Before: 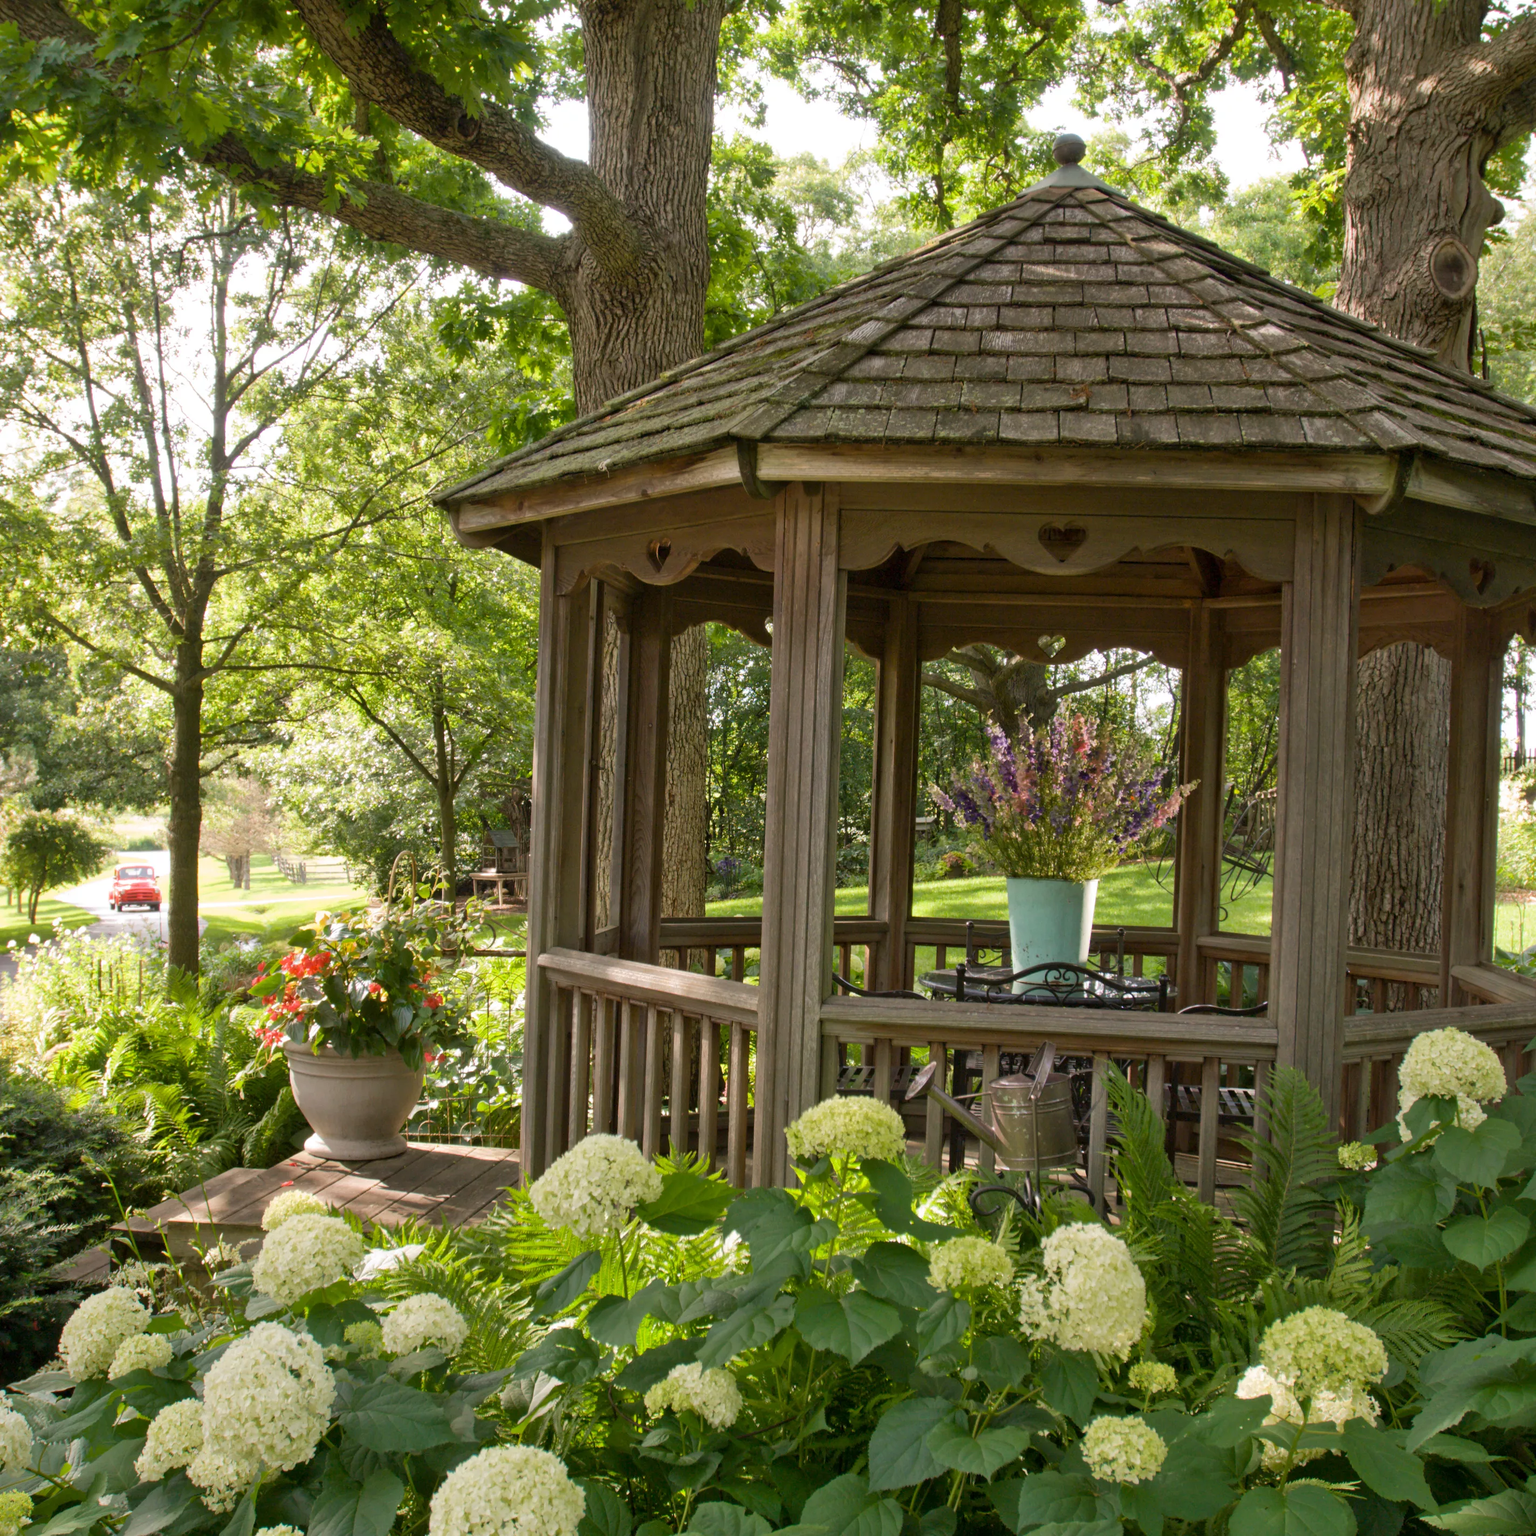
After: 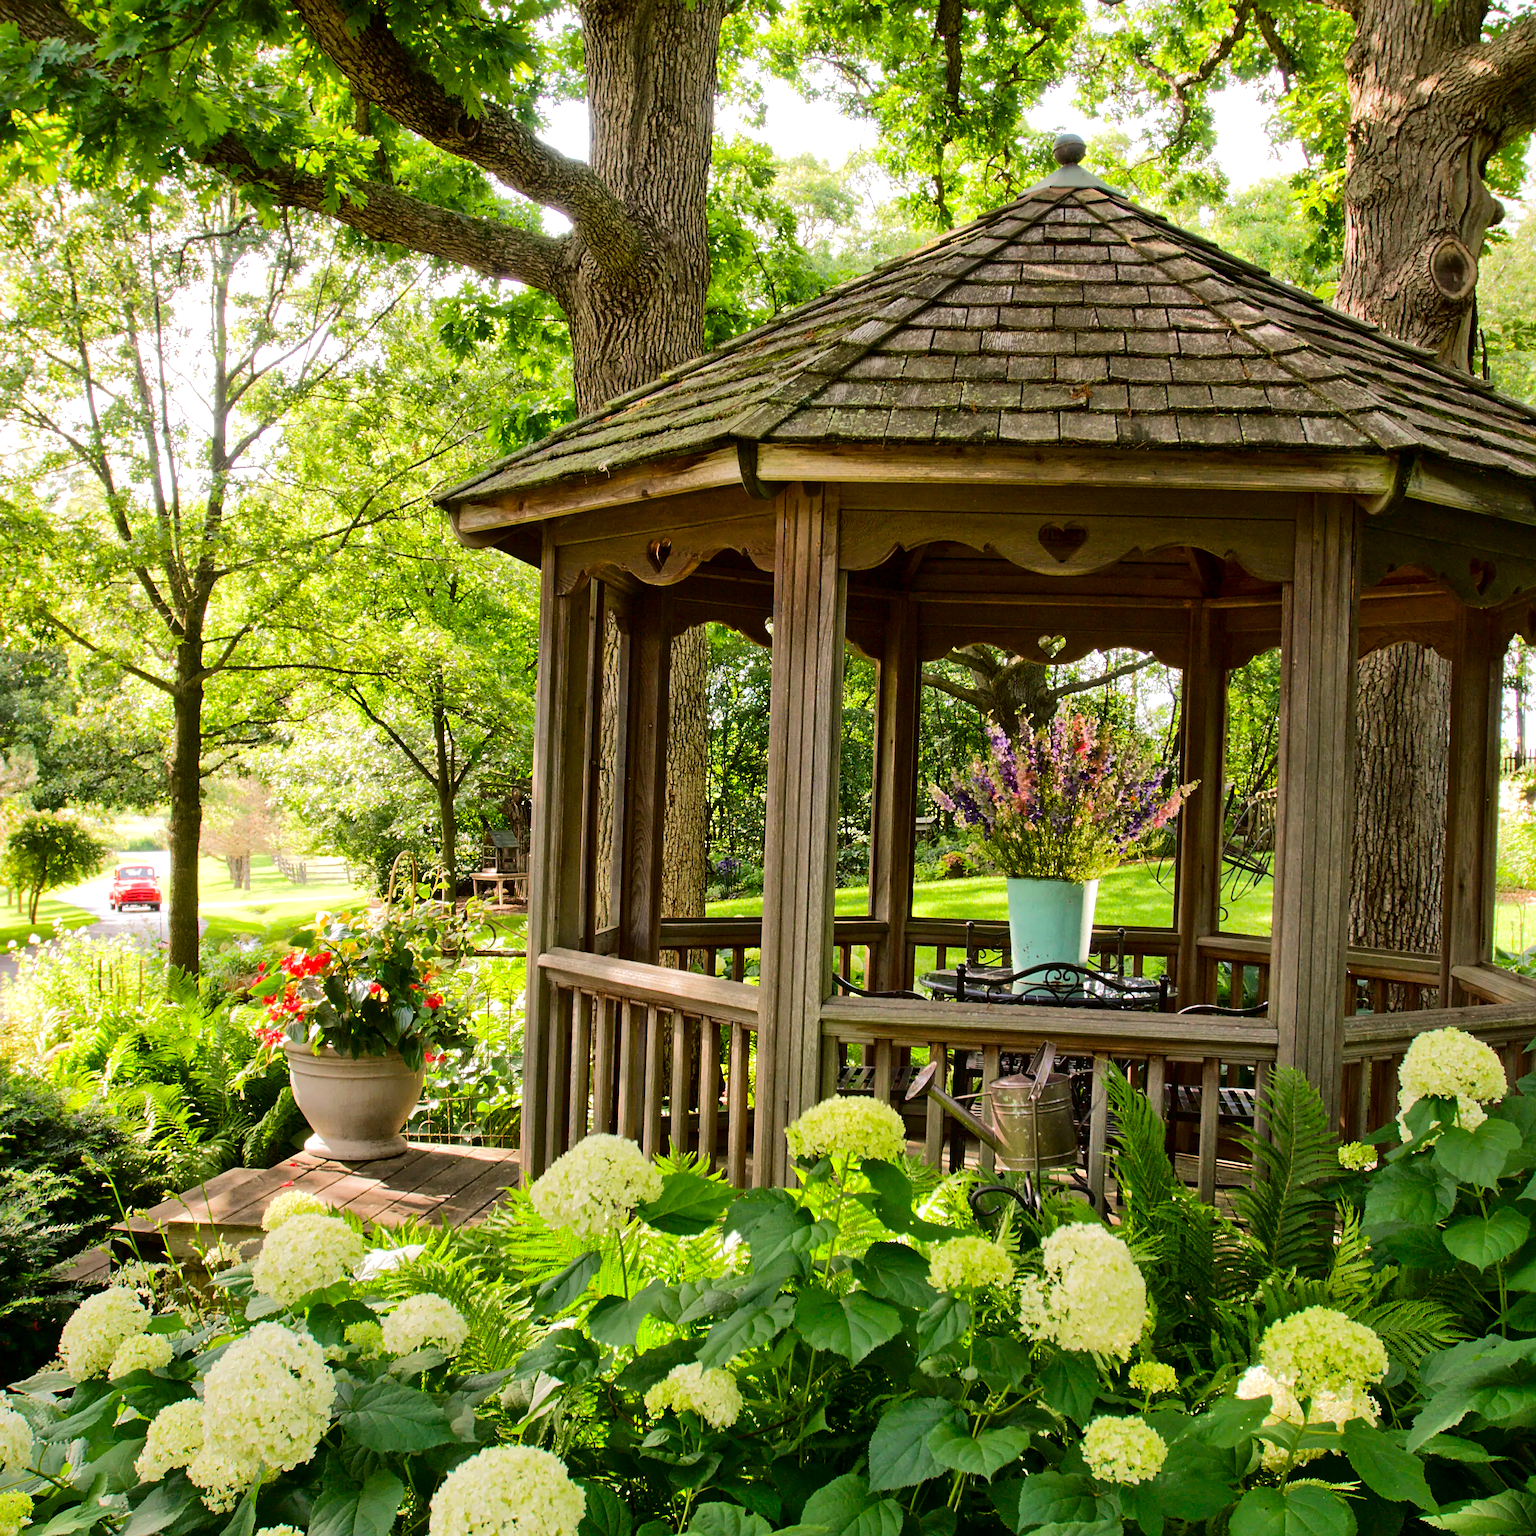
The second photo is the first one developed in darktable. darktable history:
contrast brightness saturation: brightness -0.25, saturation 0.196
sharpen: on, module defaults
tone equalizer: -7 EV 0.158 EV, -6 EV 0.612 EV, -5 EV 1.15 EV, -4 EV 1.35 EV, -3 EV 1.16 EV, -2 EV 0.6 EV, -1 EV 0.159 EV, edges refinement/feathering 500, mask exposure compensation -1.57 EV, preserve details no
